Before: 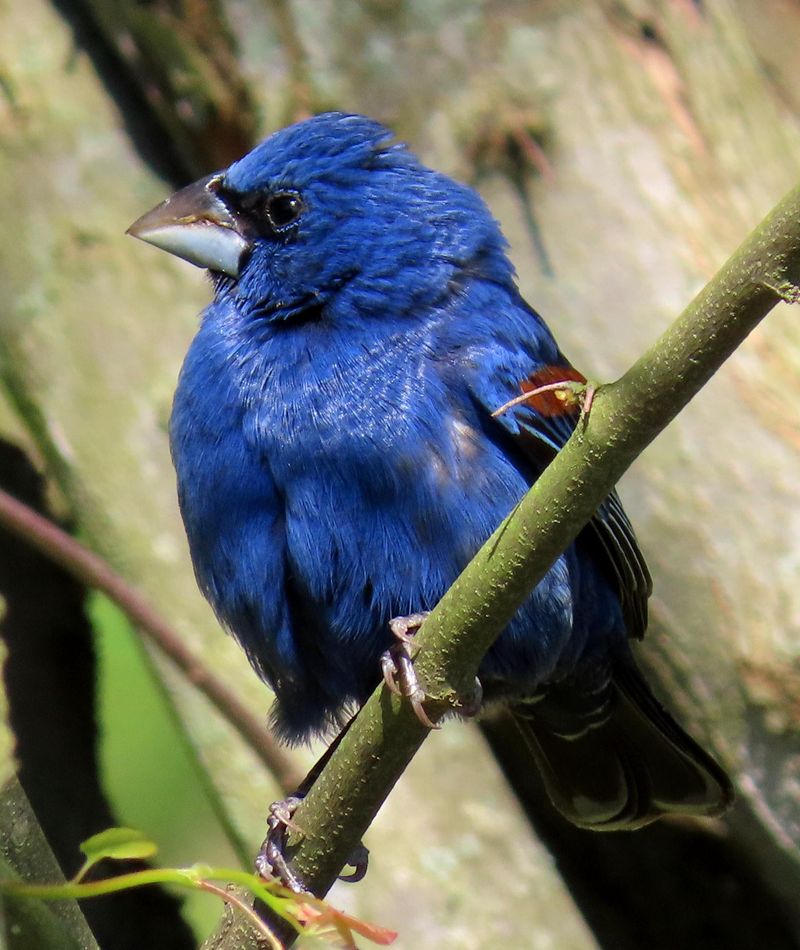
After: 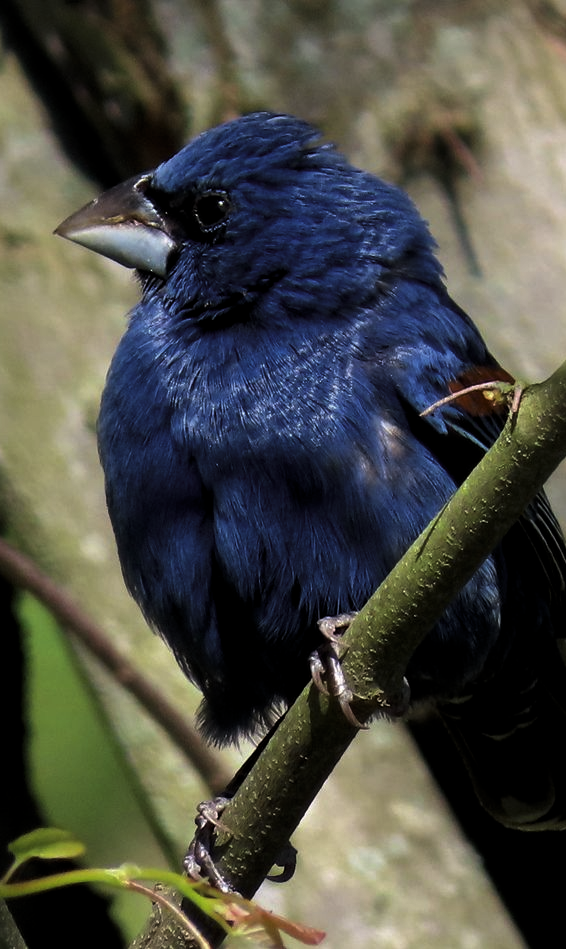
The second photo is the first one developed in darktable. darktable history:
levels: mode automatic, black 8.58%, gray 59.42%, levels [0, 0.445, 1]
crop and rotate: left 9.061%, right 20.142%
